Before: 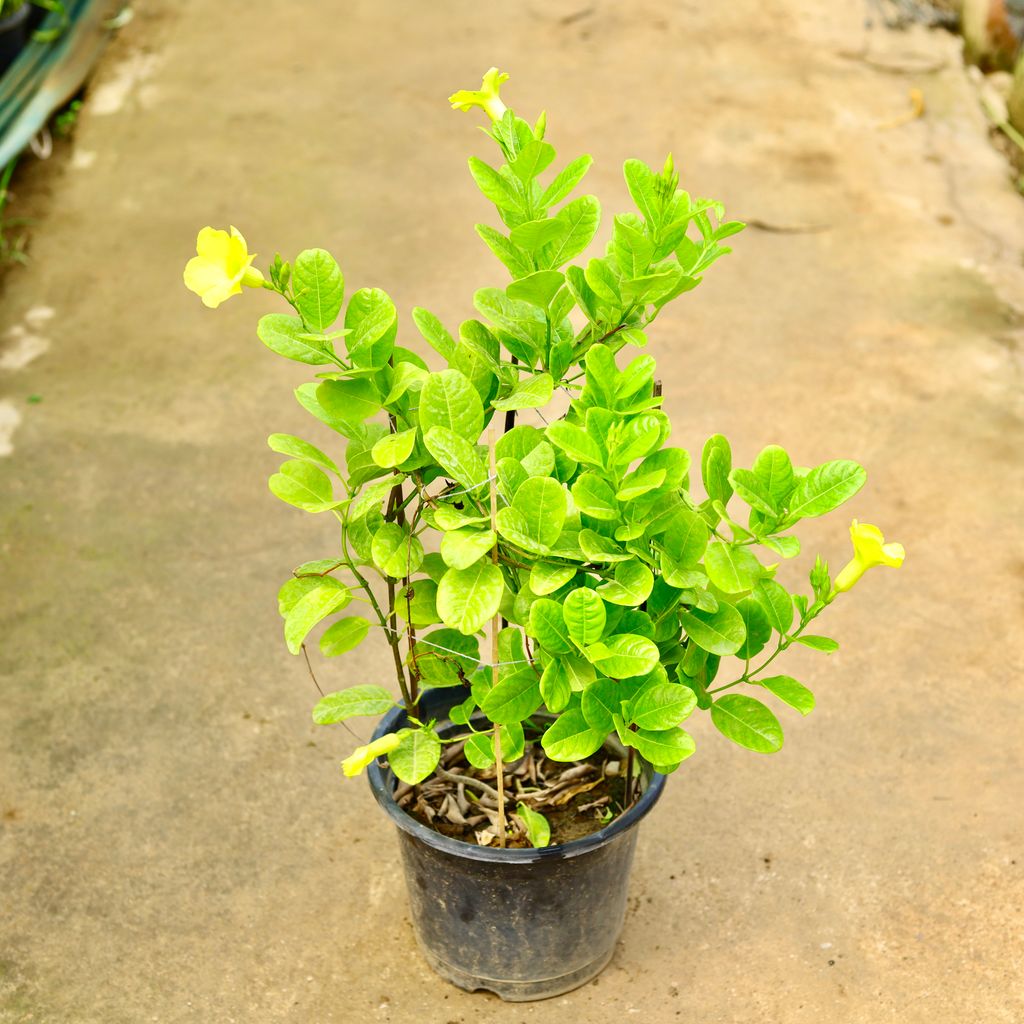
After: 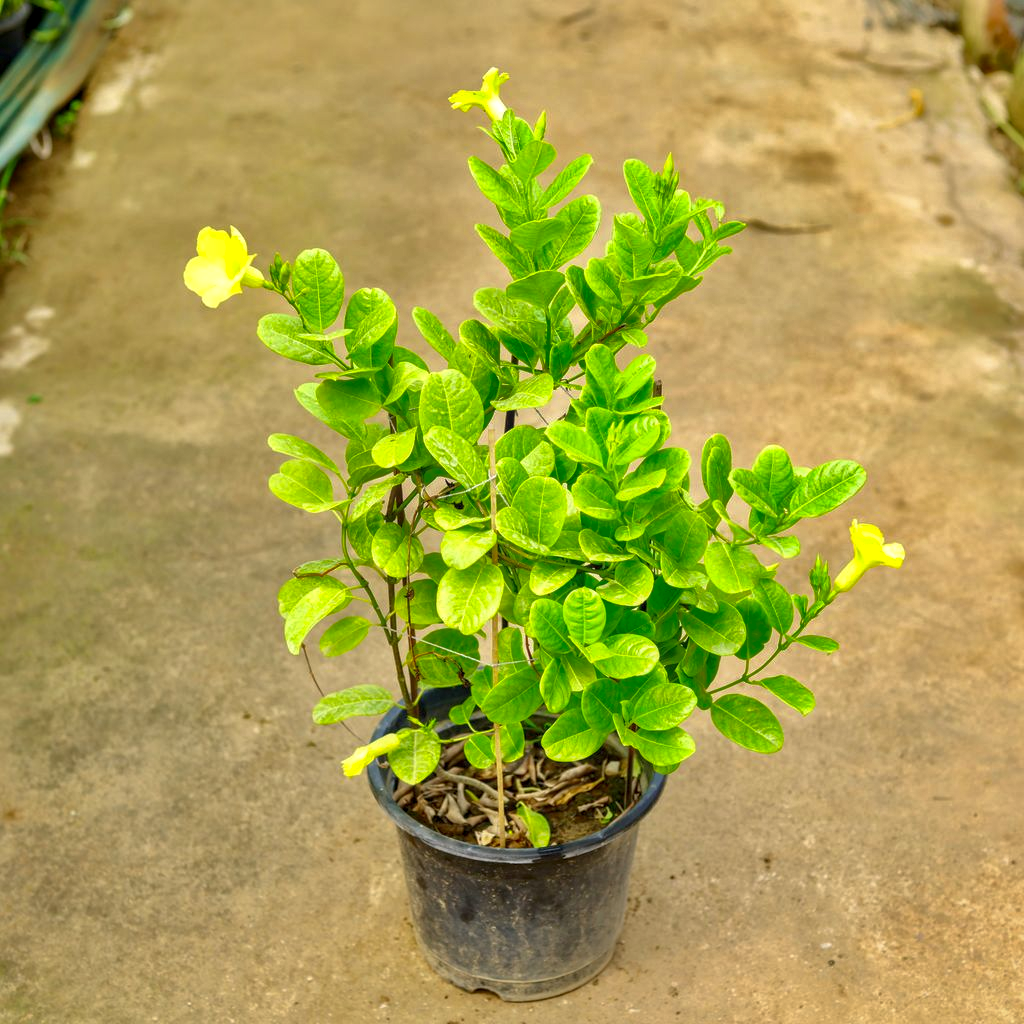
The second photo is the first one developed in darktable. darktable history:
local contrast: on, module defaults
shadows and highlights: shadows 39.7, highlights -59.86
